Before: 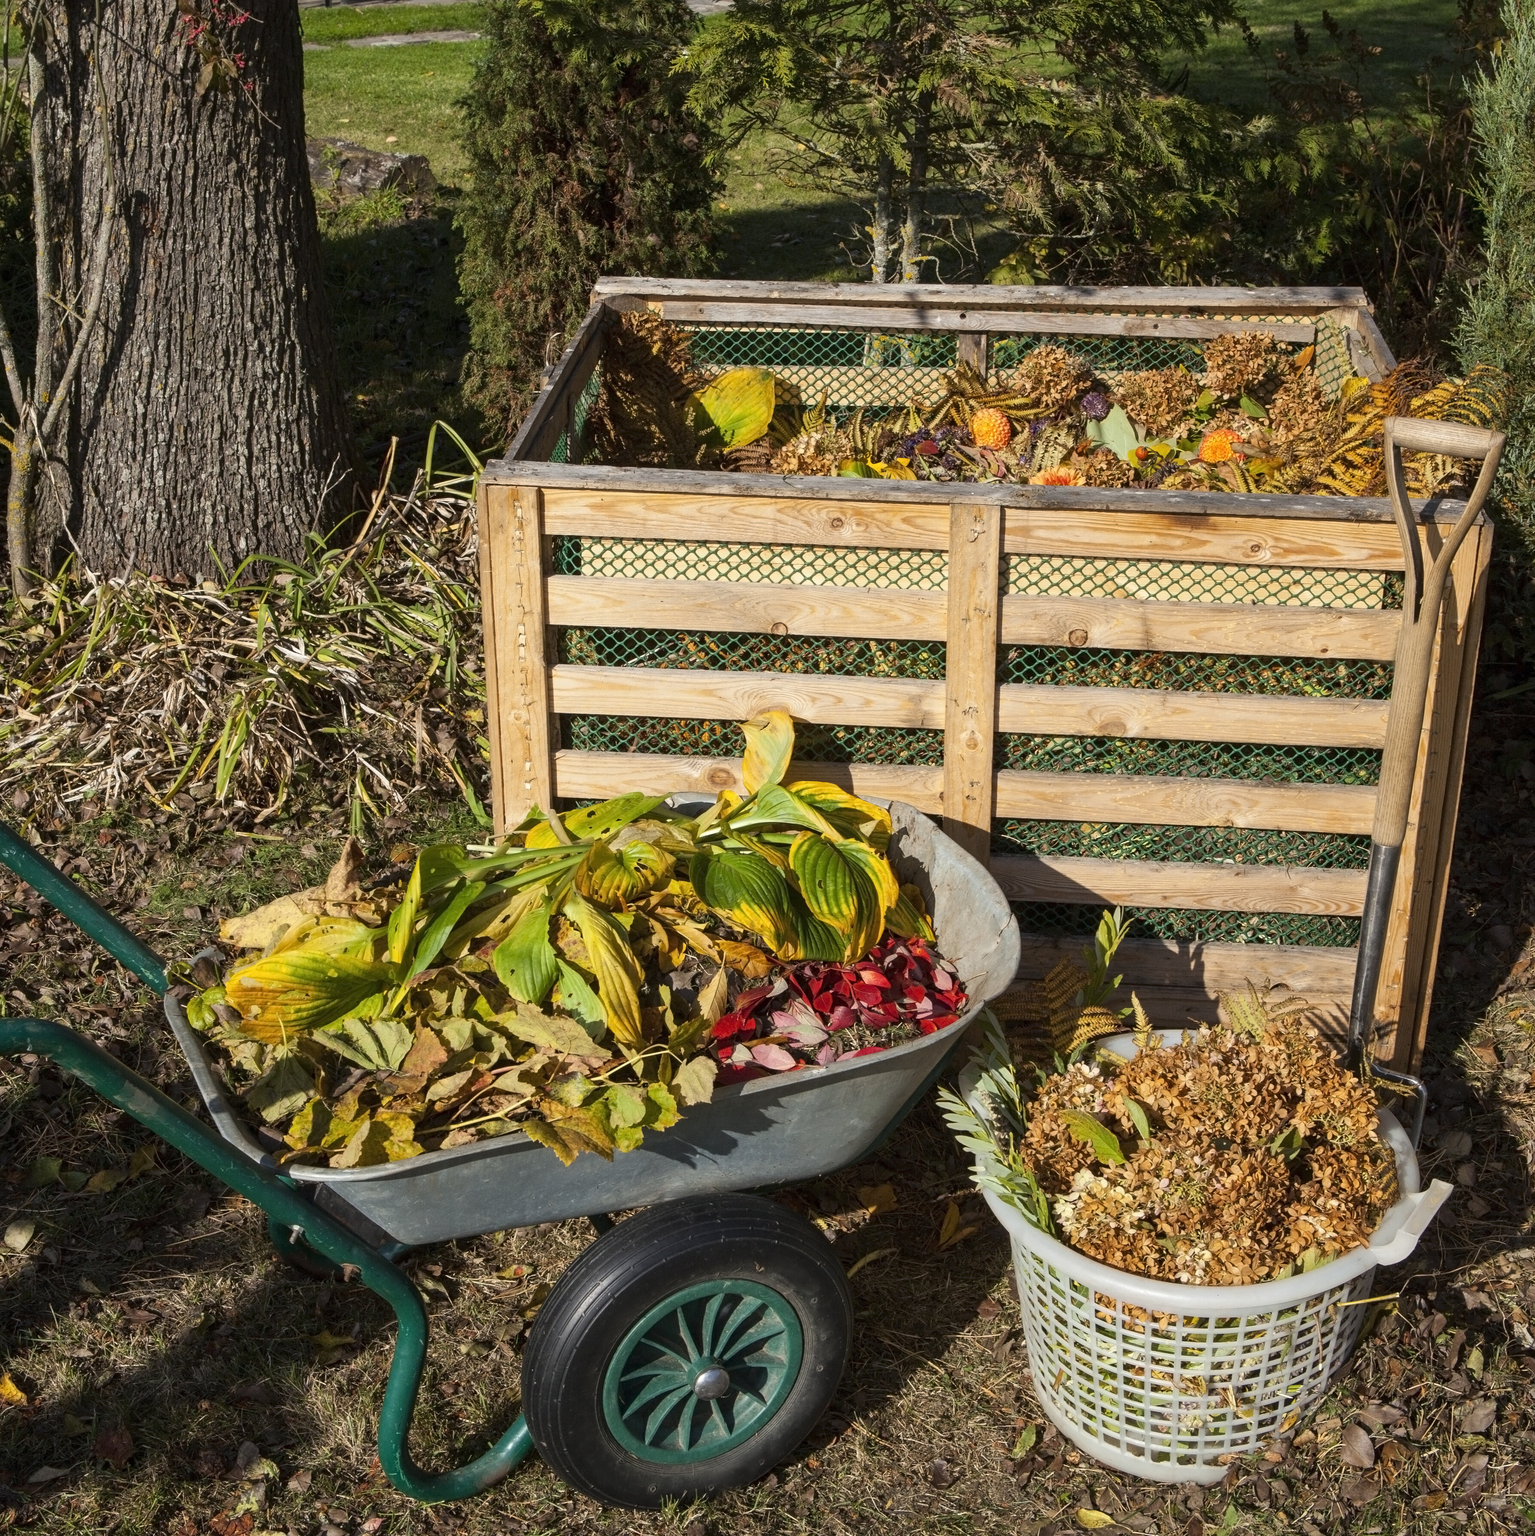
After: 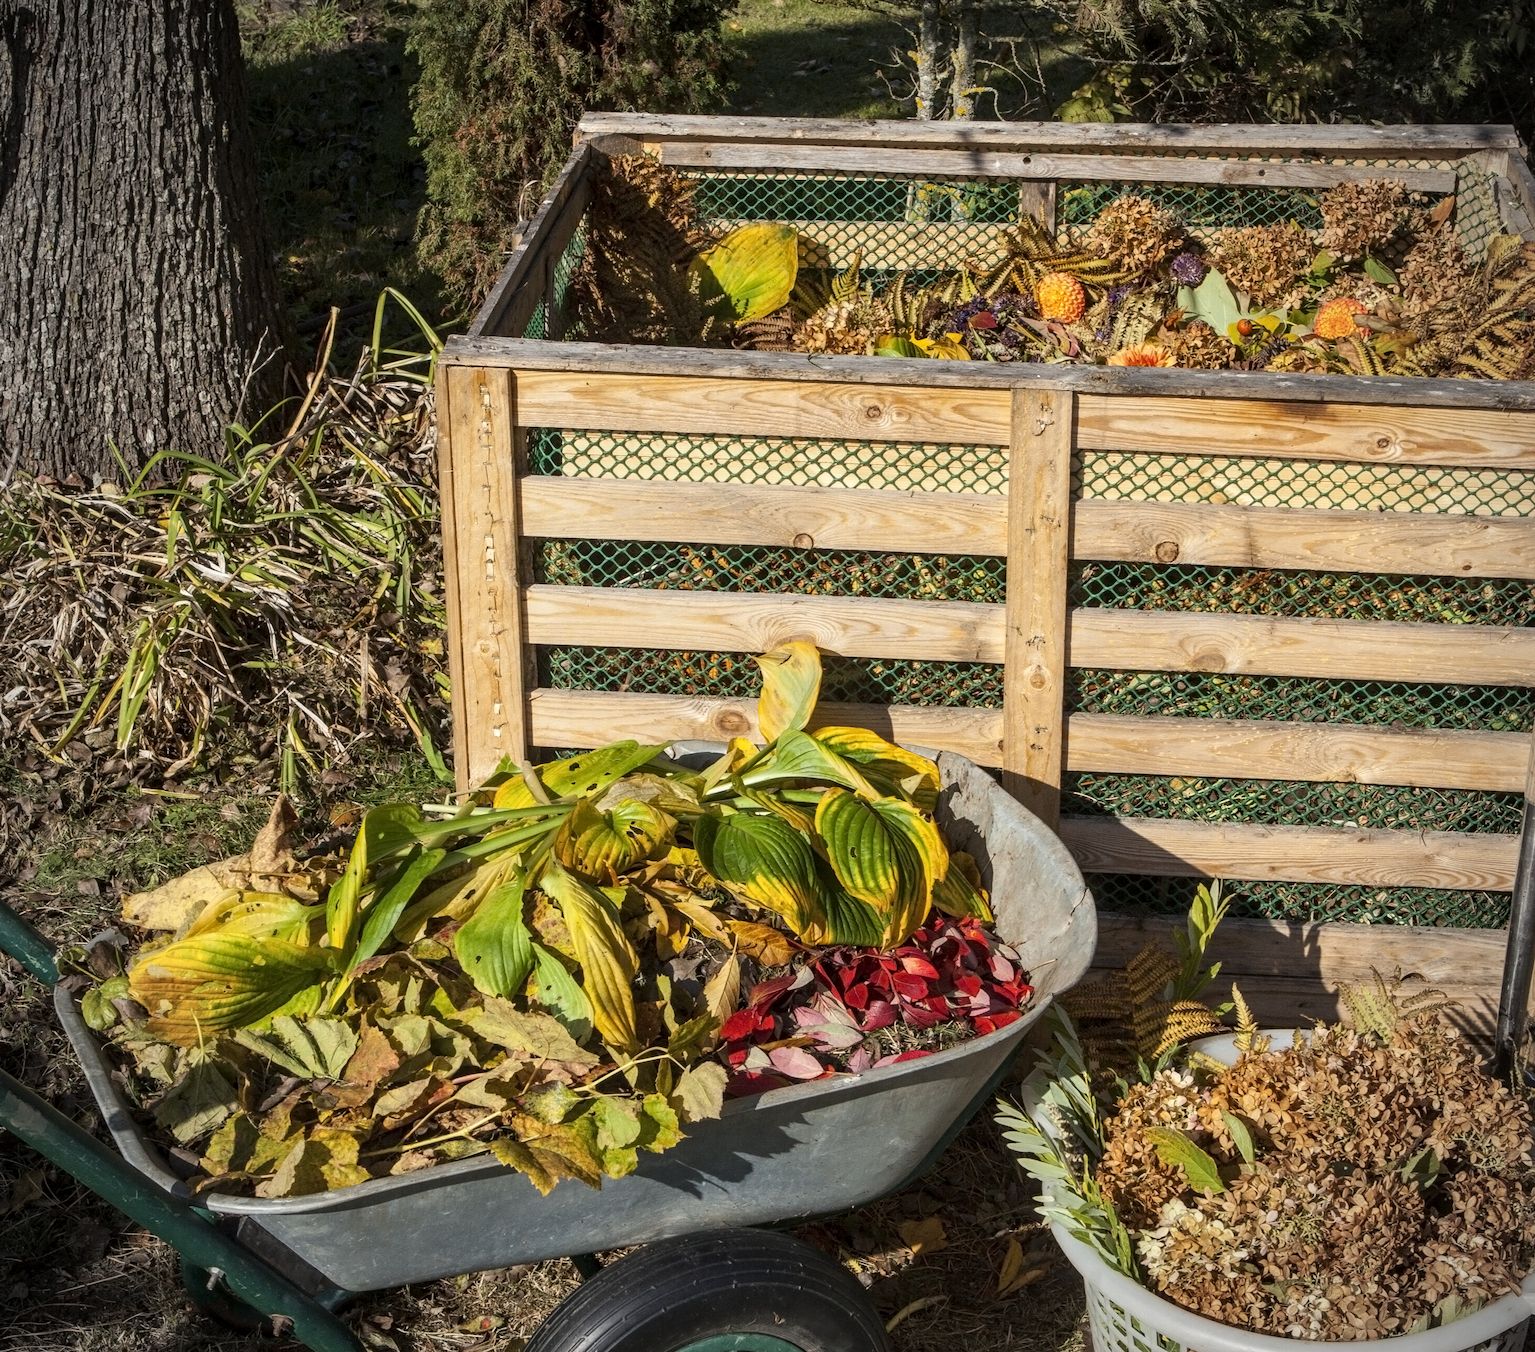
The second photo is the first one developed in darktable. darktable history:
crop: left 7.83%, top 12.039%, right 9.989%, bottom 15.387%
vignetting: on, module defaults
local contrast: on, module defaults
